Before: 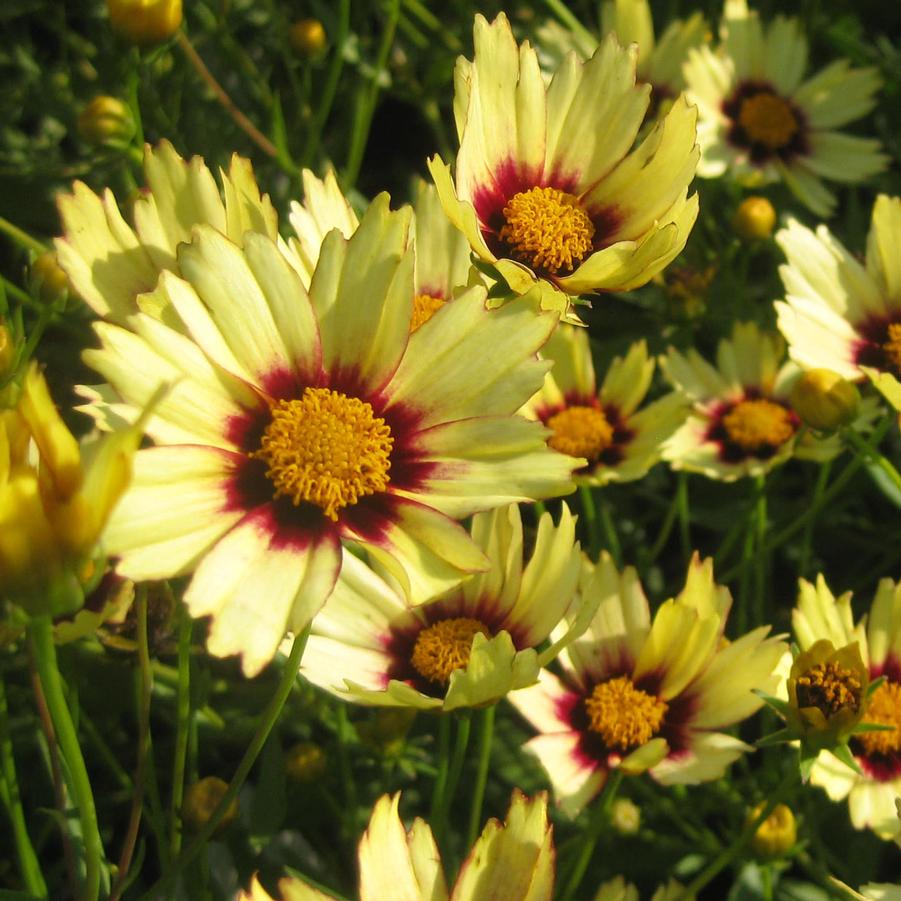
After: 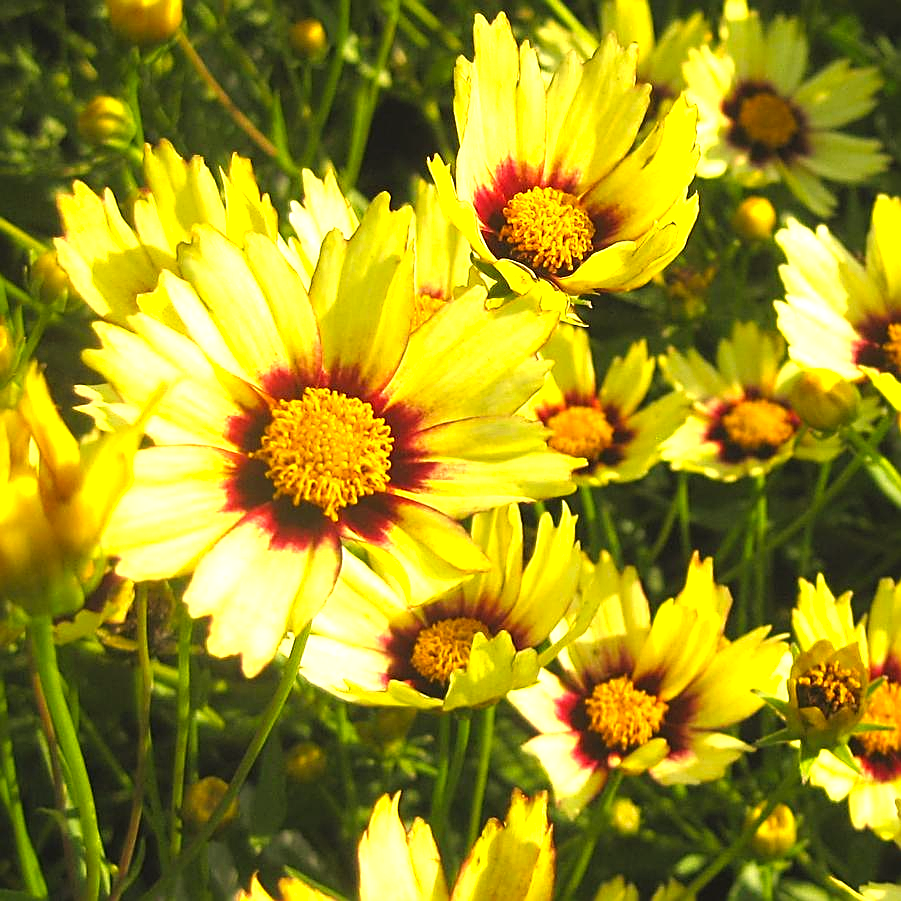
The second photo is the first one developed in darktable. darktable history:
sharpen: amount 0.745
color correction: highlights a* 2.5, highlights b* 22.72
exposure: black level correction -0.002, exposure 1.108 EV, compensate exposure bias true, compensate highlight preservation false
